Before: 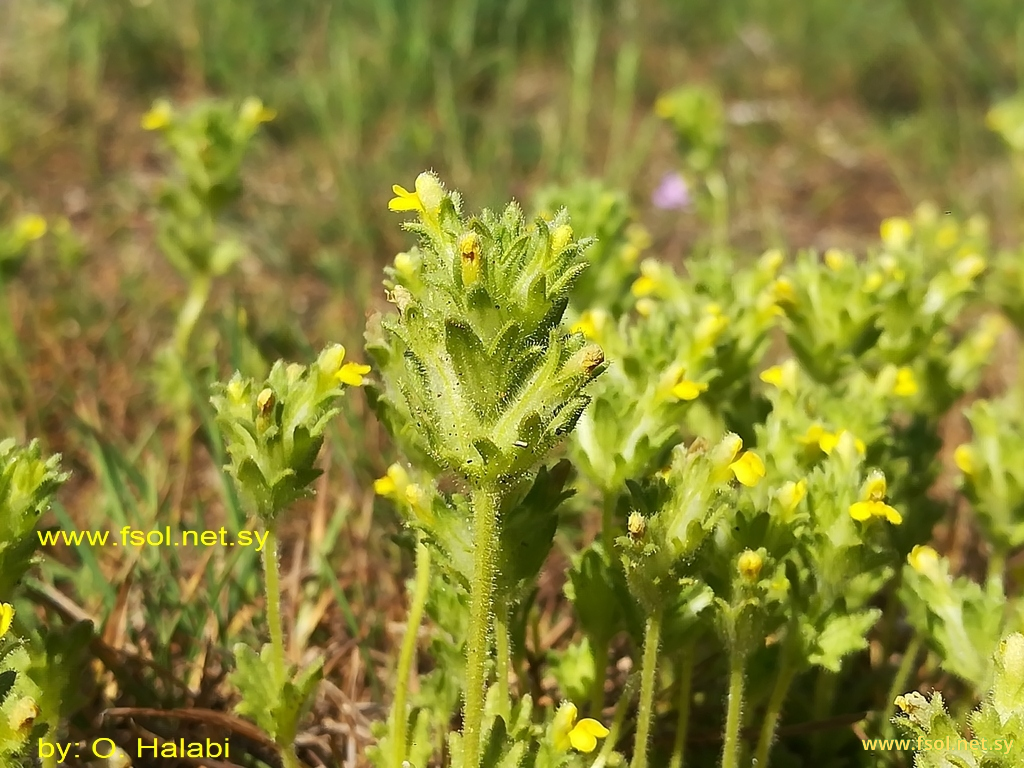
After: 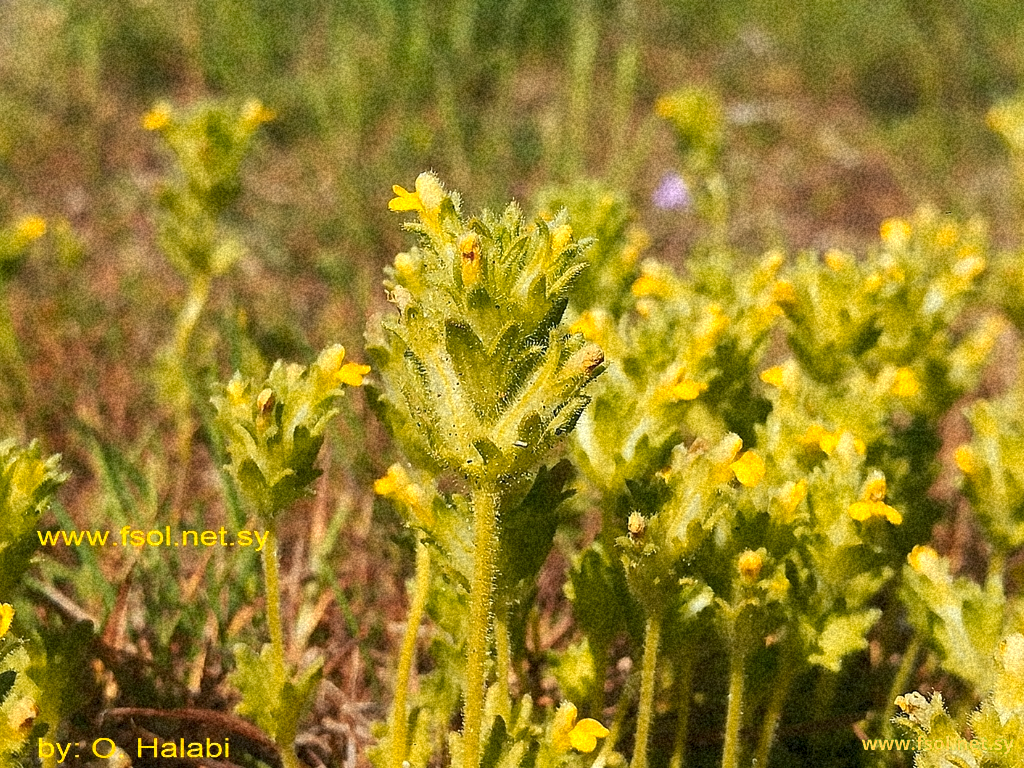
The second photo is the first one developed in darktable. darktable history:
grain: coarseness 46.9 ISO, strength 50.21%, mid-tones bias 0%
color zones: curves: ch1 [(0.239, 0.552) (0.75, 0.5)]; ch2 [(0.25, 0.462) (0.749, 0.457)], mix 25.94%
